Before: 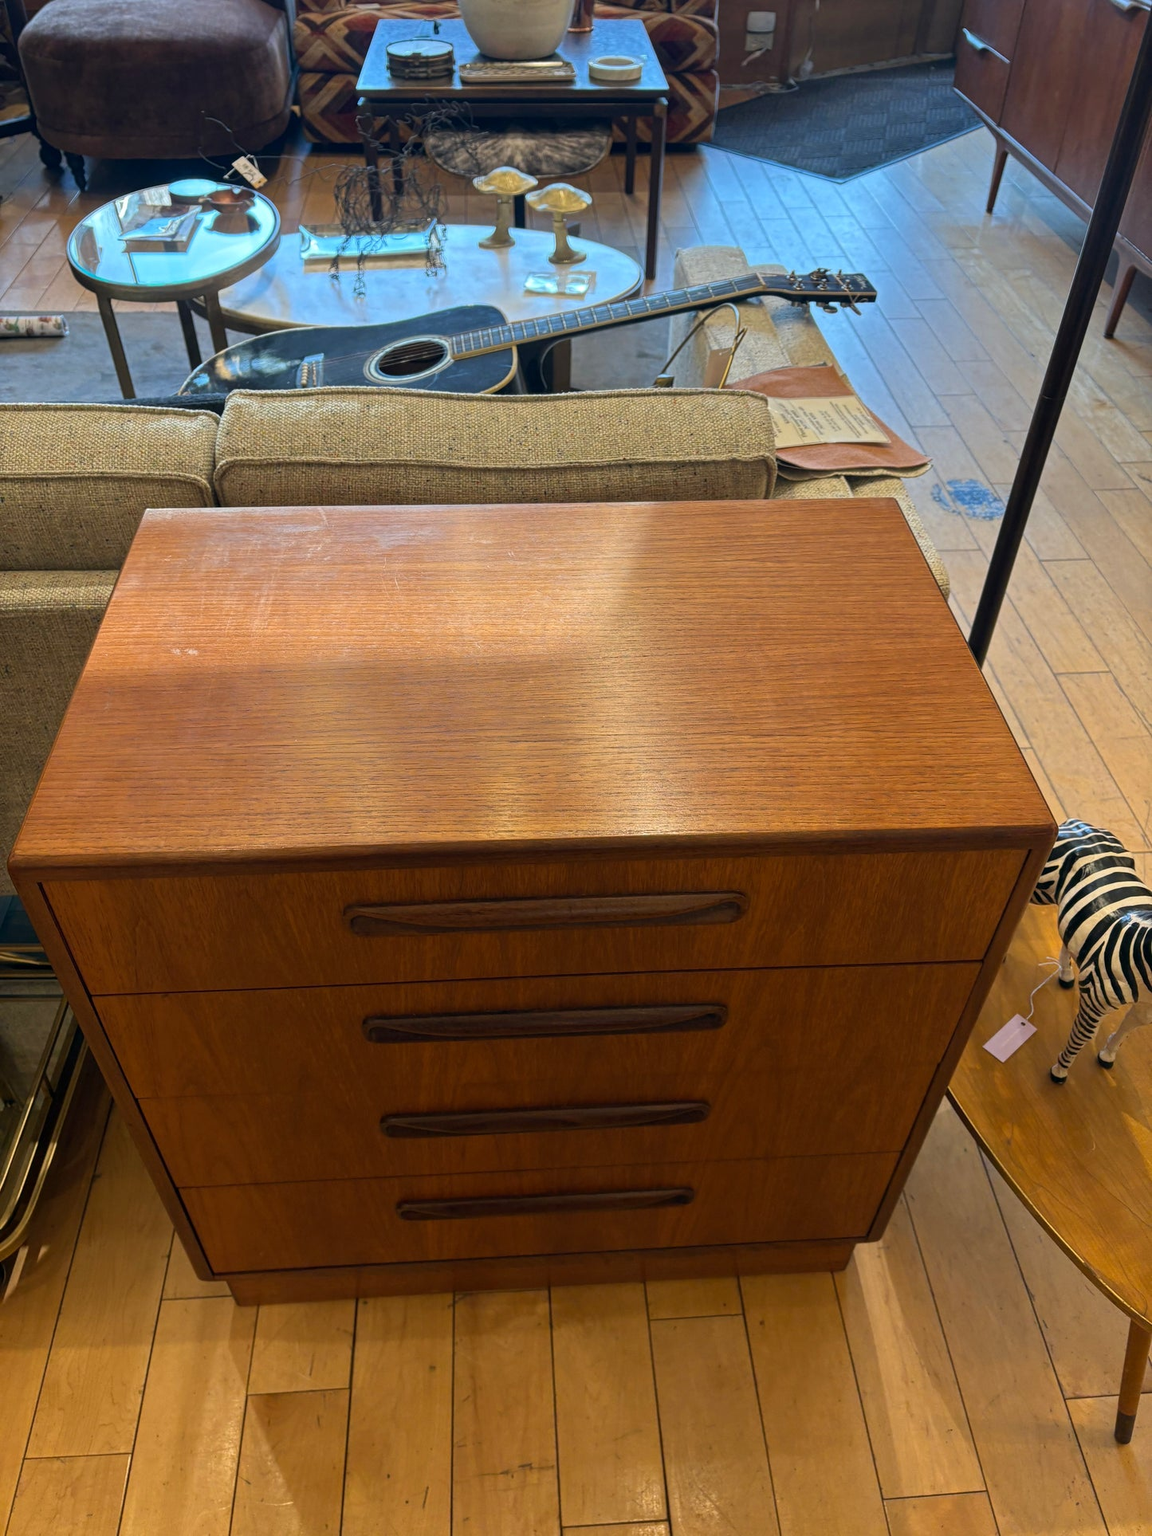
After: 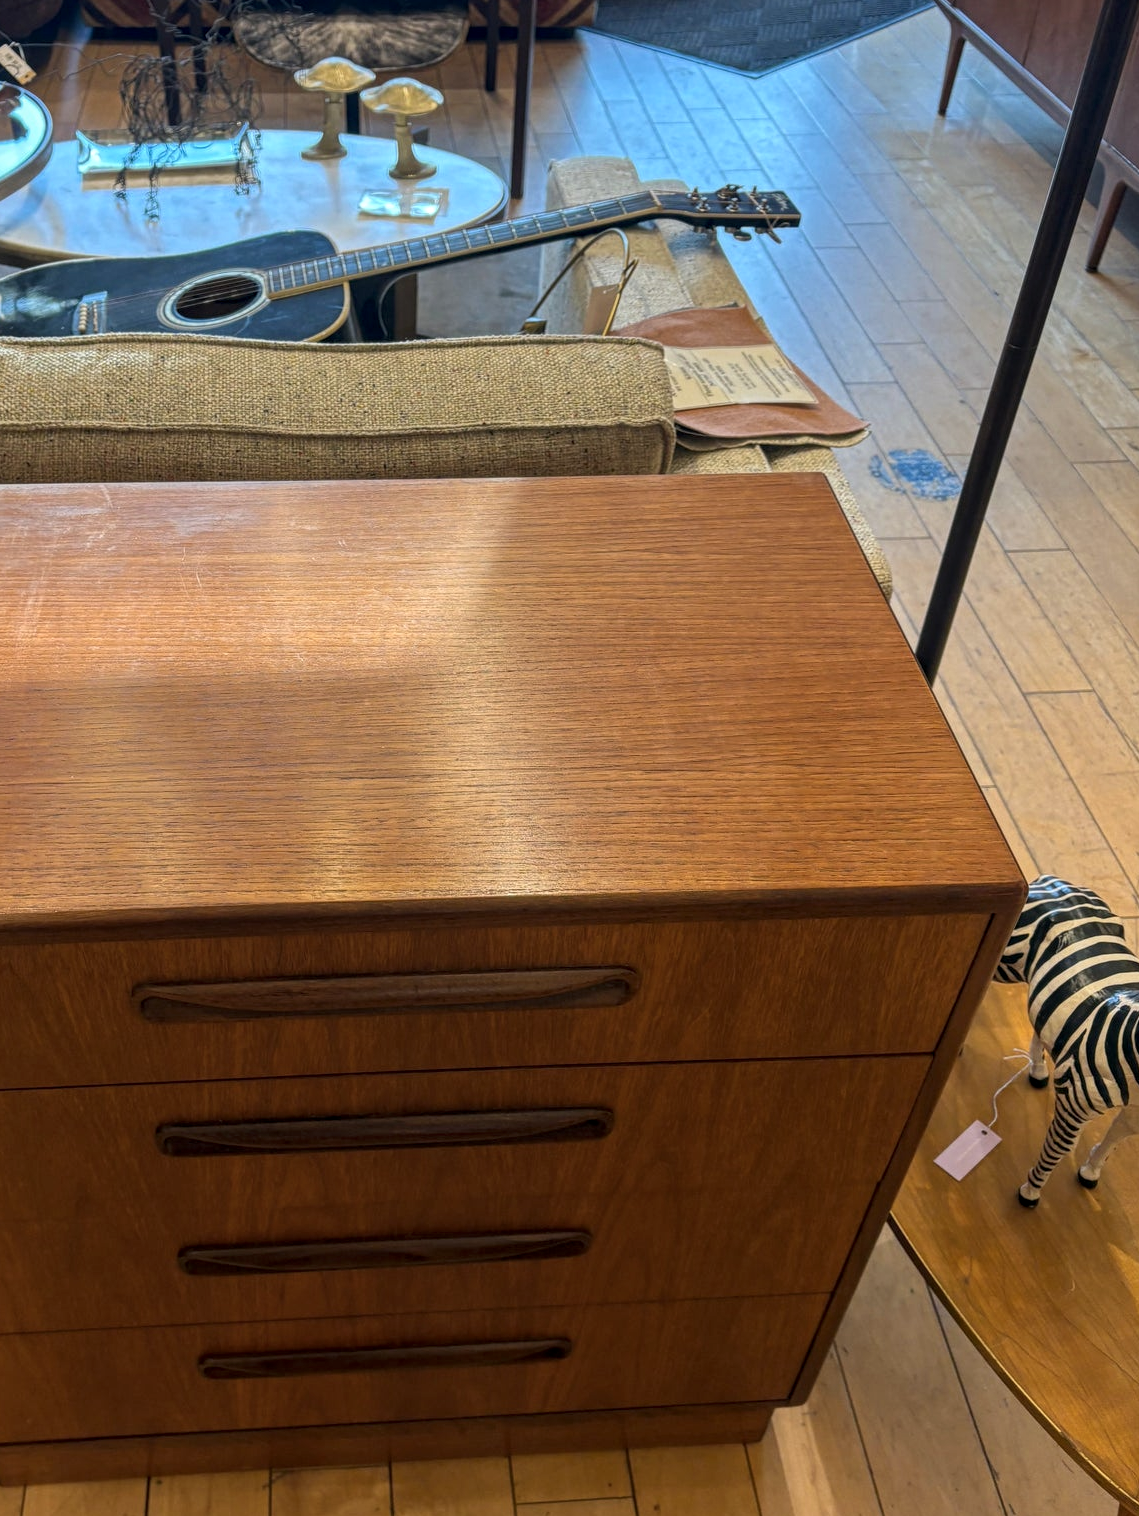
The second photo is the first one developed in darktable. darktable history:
crop and rotate: left 20.74%, top 7.912%, right 0.375%, bottom 13.378%
local contrast: on, module defaults
color zones: curves: ch1 [(0, 0.469) (0.01, 0.469) (0.12, 0.446) (0.248, 0.469) (0.5, 0.5) (0.748, 0.5) (0.99, 0.469) (1, 0.469)]
